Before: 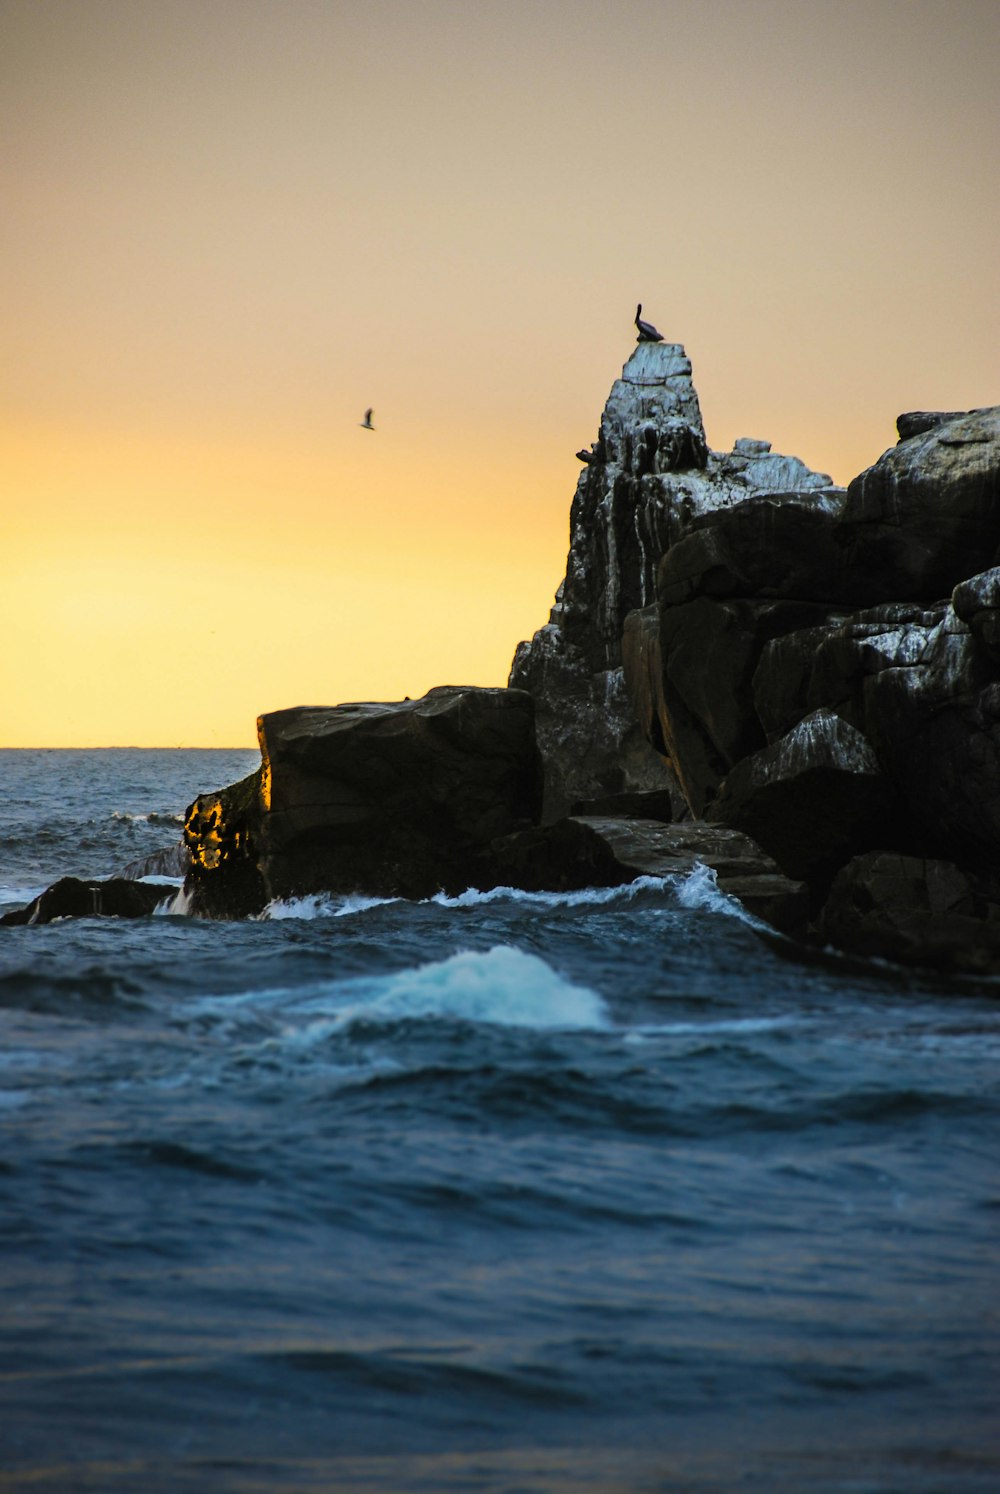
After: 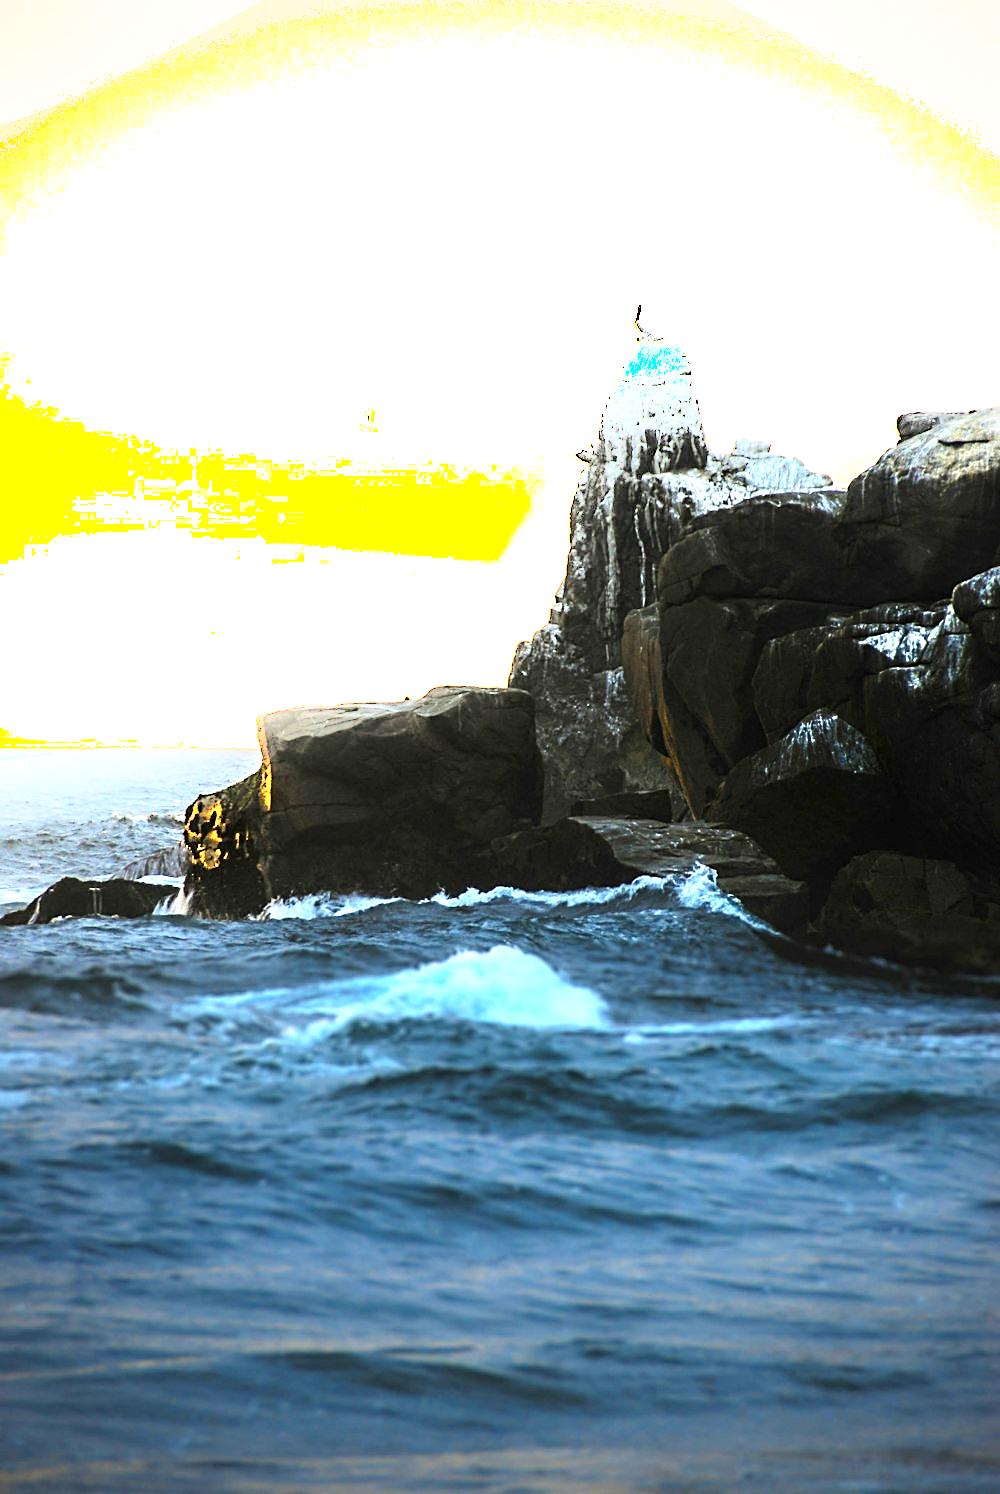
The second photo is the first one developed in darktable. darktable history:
shadows and highlights: shadows -56.14, highlights 87.6, soften with gaussian
exposure: black level correction 0, exposure 1.631 EV, compensate highlight preservation false
sharpen: on, module defaults
